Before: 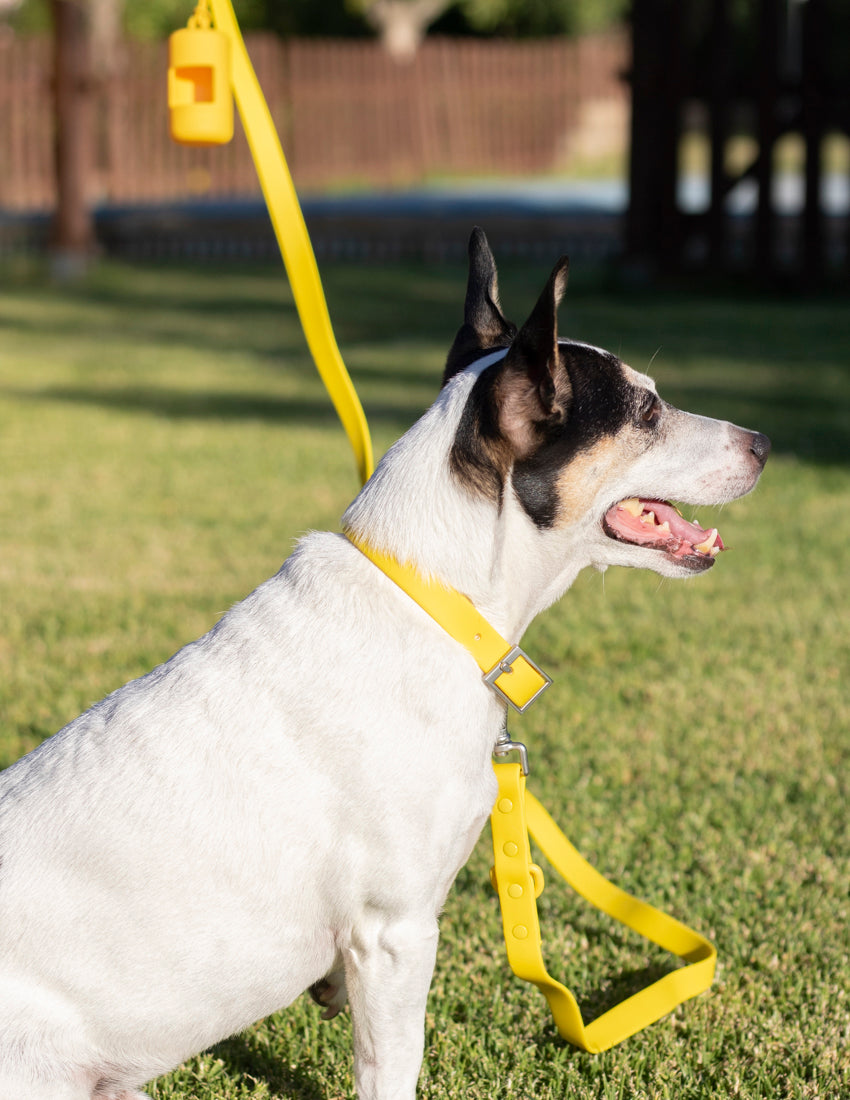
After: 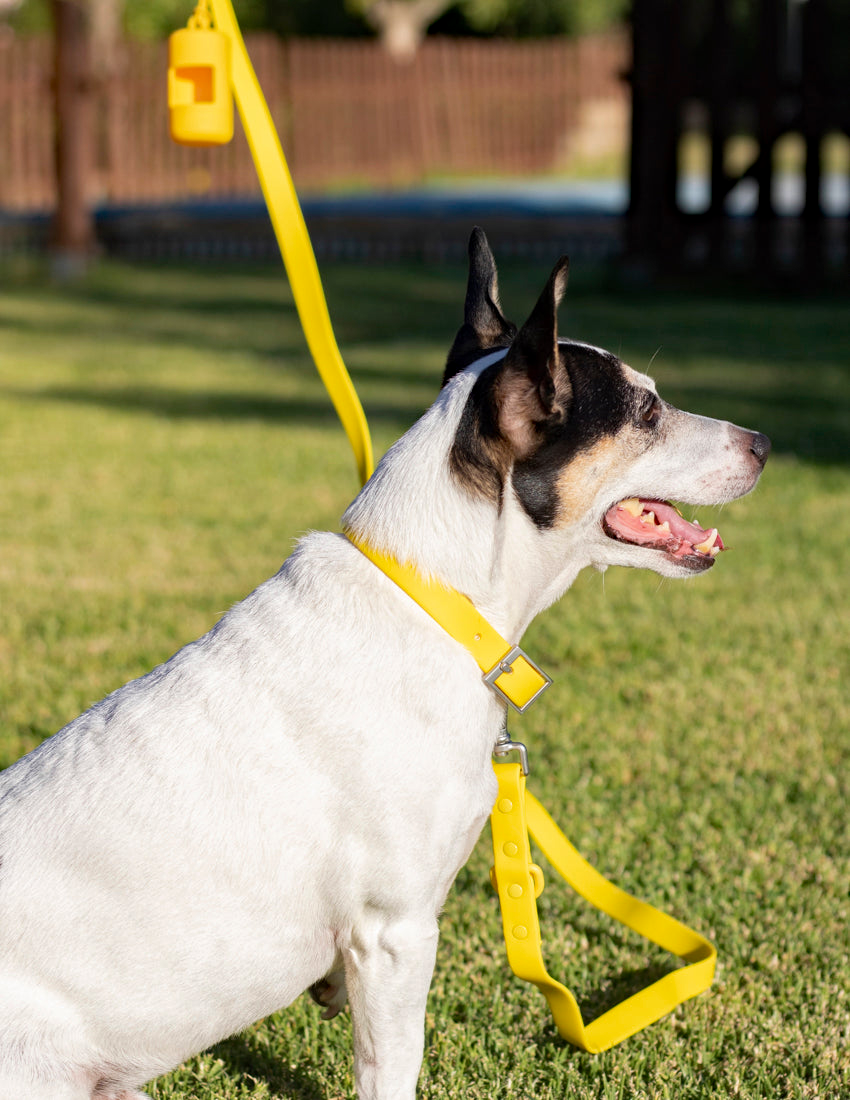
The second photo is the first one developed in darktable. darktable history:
haze removal: strength 0.287, distance 0.256, compatibility mode true, adaptive false
